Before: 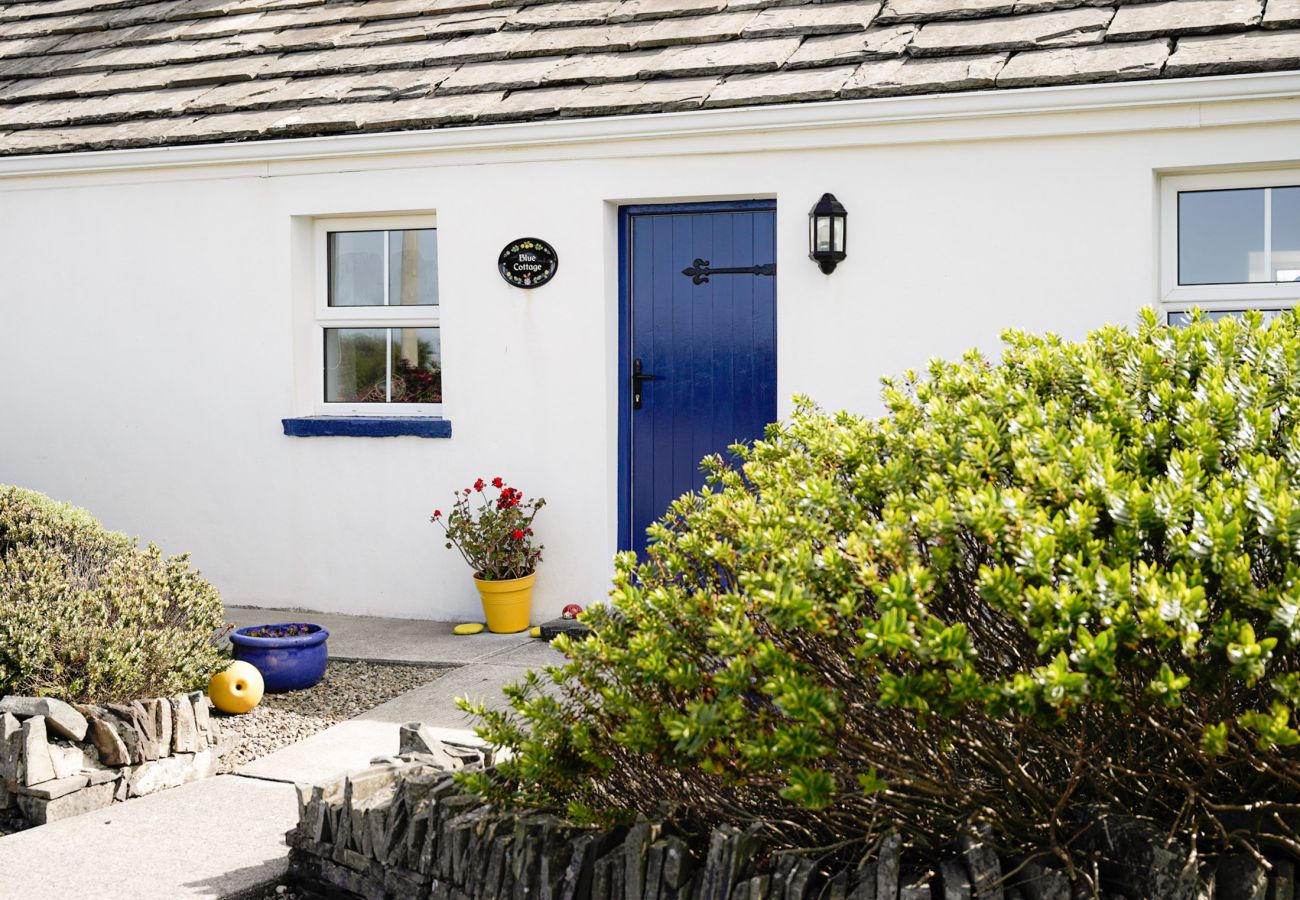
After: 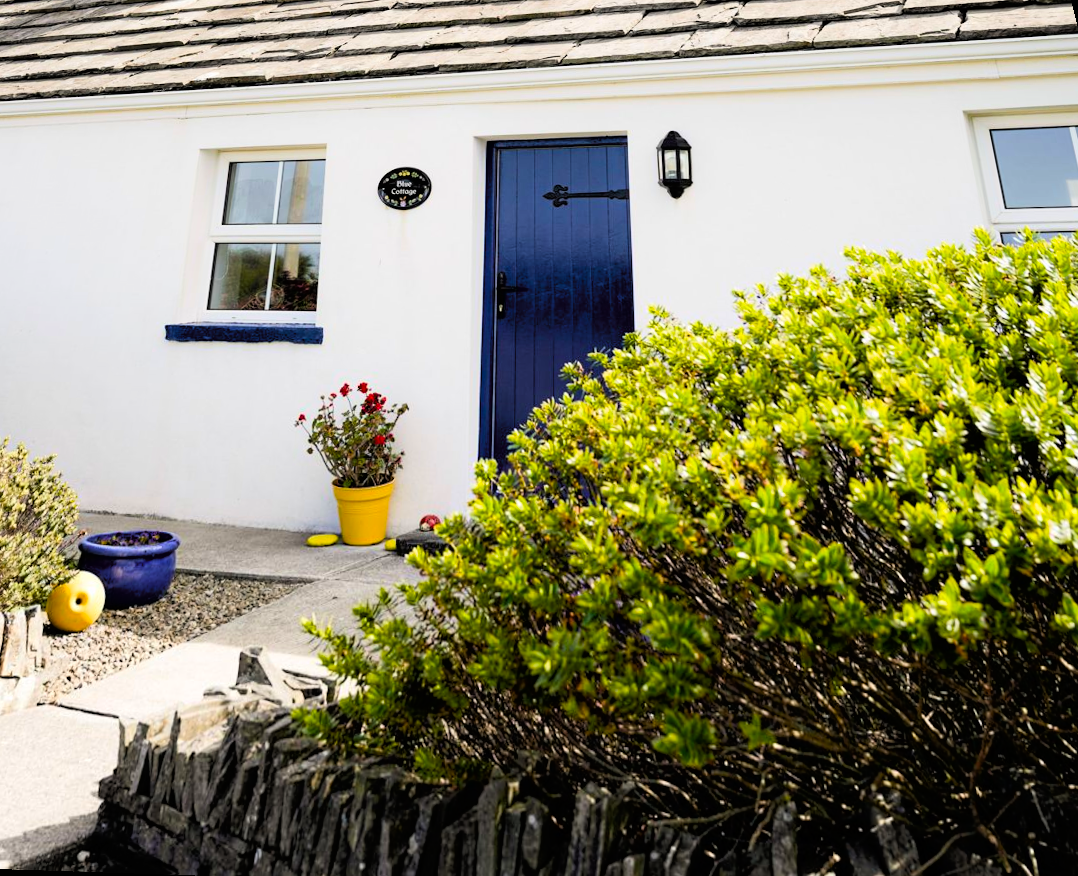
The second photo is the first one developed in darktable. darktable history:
color balance rgb: perceptual saturation grading › global saturation 25%, global vibrance 20%
rotate and perspective: rotation 0.72°, lens shift (vertical) -0.352, lens shift (horizontal) -0.051, crop left 0.152, crop right 0.859, crop top 0.019, crop bottom 0.964
tone curve: curves: ch0 [(0, 0) (0.118, 0.034) (0.182, 0.124) (0.265, 0.214) (0.504, 0.508) (0.783, 0.825) (1, 1)], color space Lab, linked channels, preserve colors none
